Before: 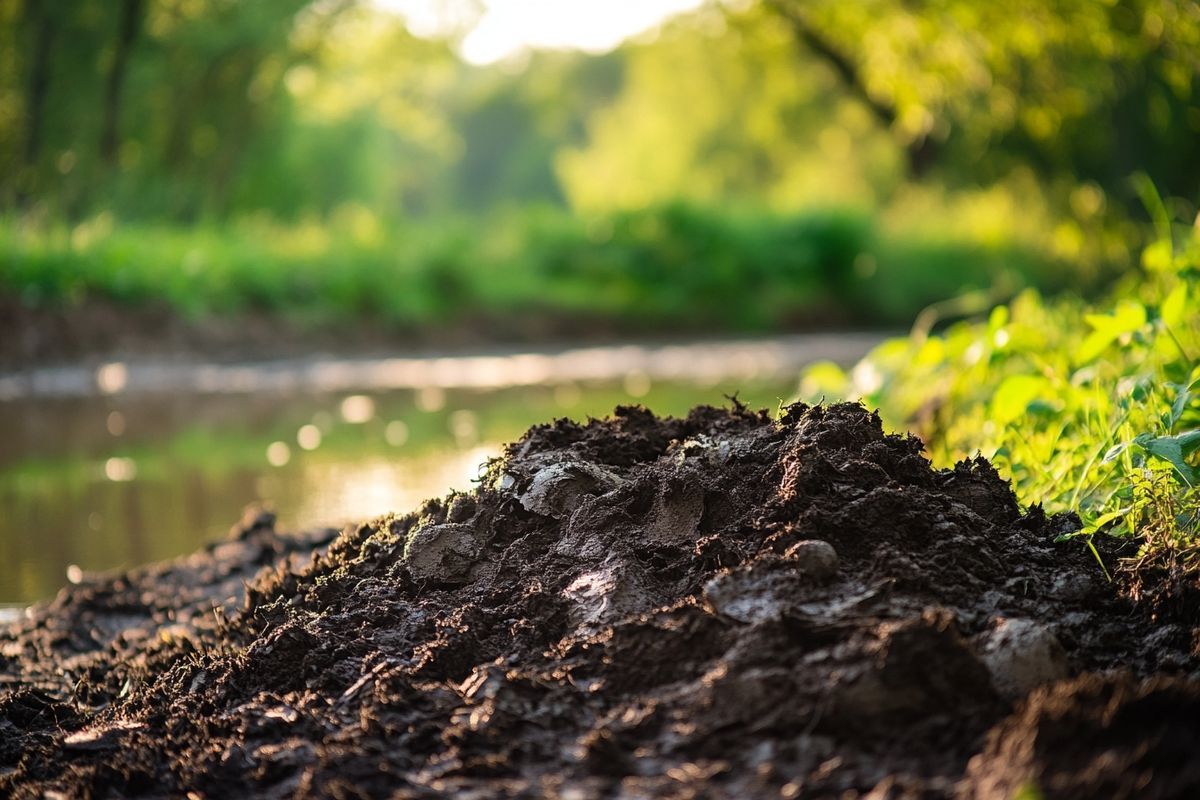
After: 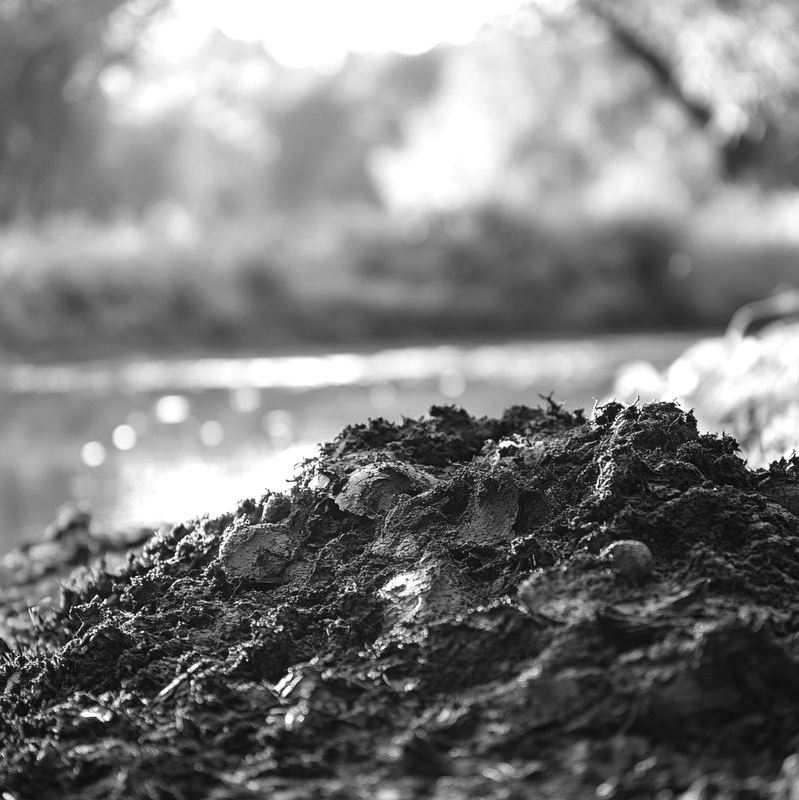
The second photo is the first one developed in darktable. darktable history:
crop: left 15.419%, right 17.914%
monochrome: a 32, b 64, size 2.3
contrast equalizer: octaves 7, y [[0.6 ×6], [0.55 ×6], [0 ×6], [0 ×6], [0 ×6]], mix -0.2
exposure: black level correction 0, exposure 0.6 EV, compensate exposure bias true, compensate highlight preservation false
